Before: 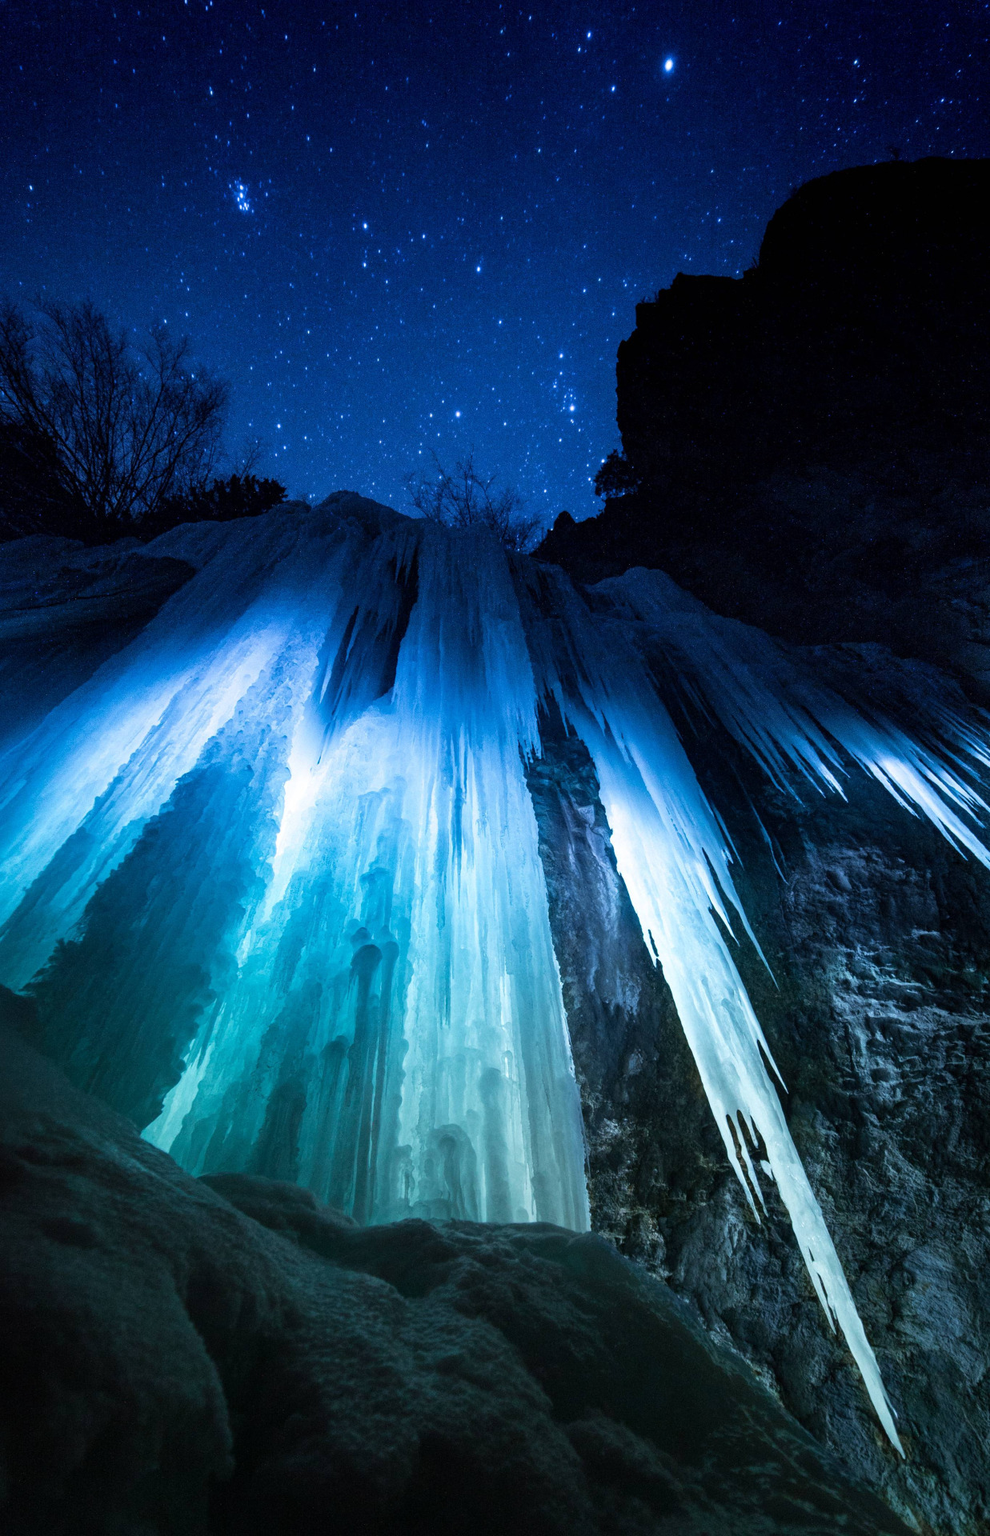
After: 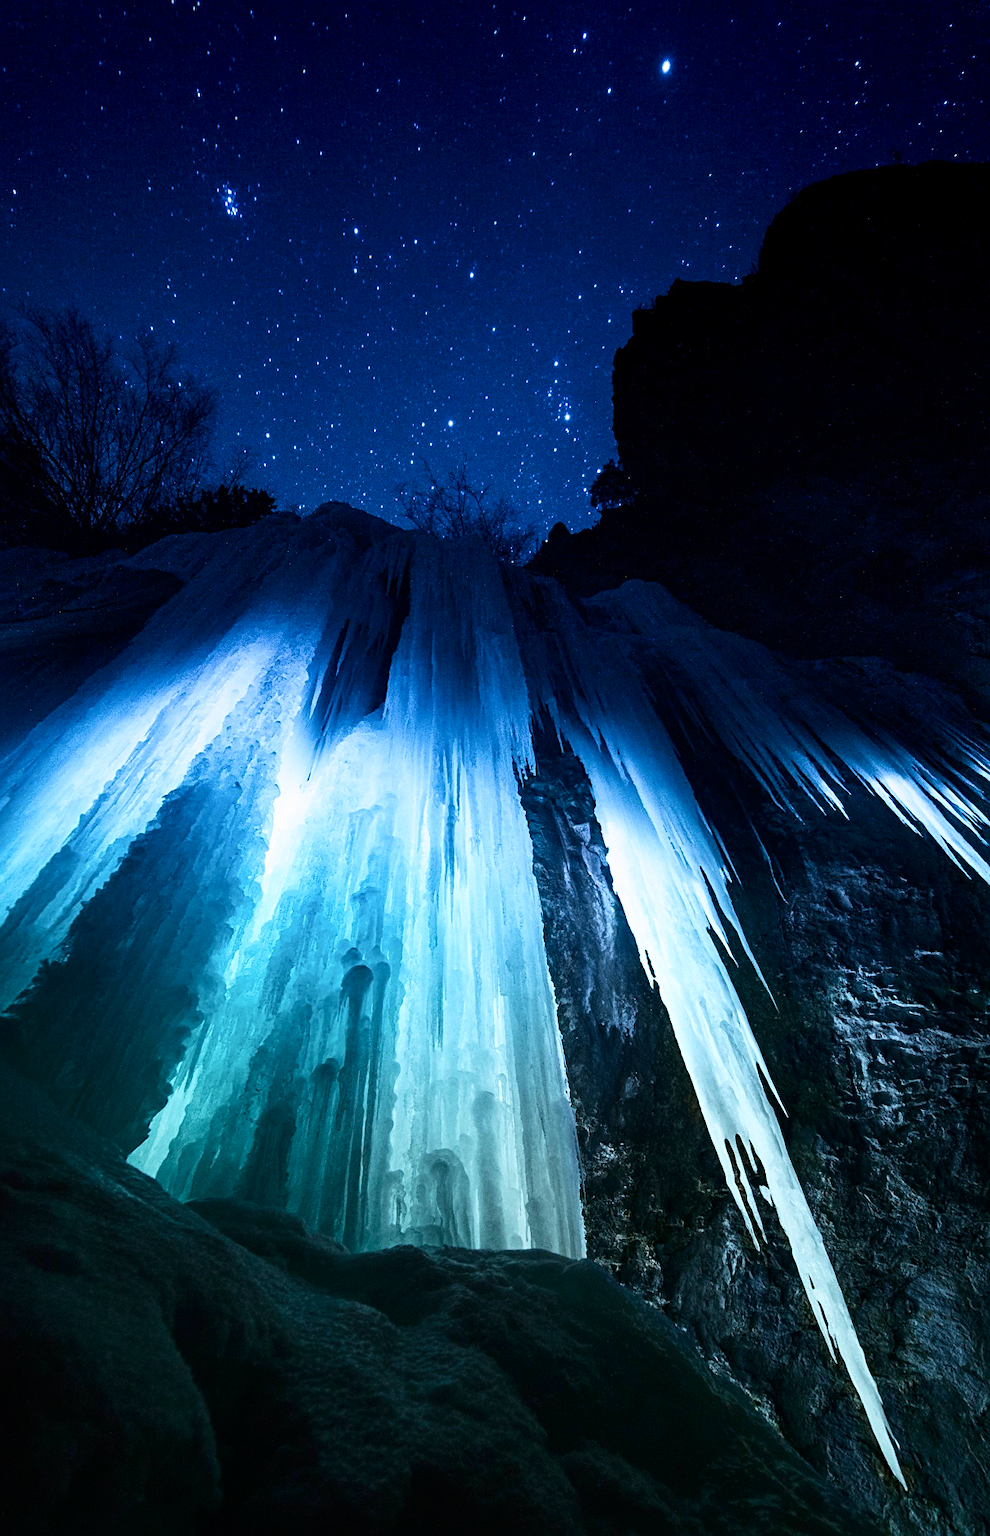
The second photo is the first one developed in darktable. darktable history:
crop: left 1.719%, right 0.286%, bottom 2.089%
sharpen: on, module defaults
exposure: exposure -0.061 EV, compensate exposure bias true, compensate highlight preservation false
contrast brightness saturation: contrast 0.271
